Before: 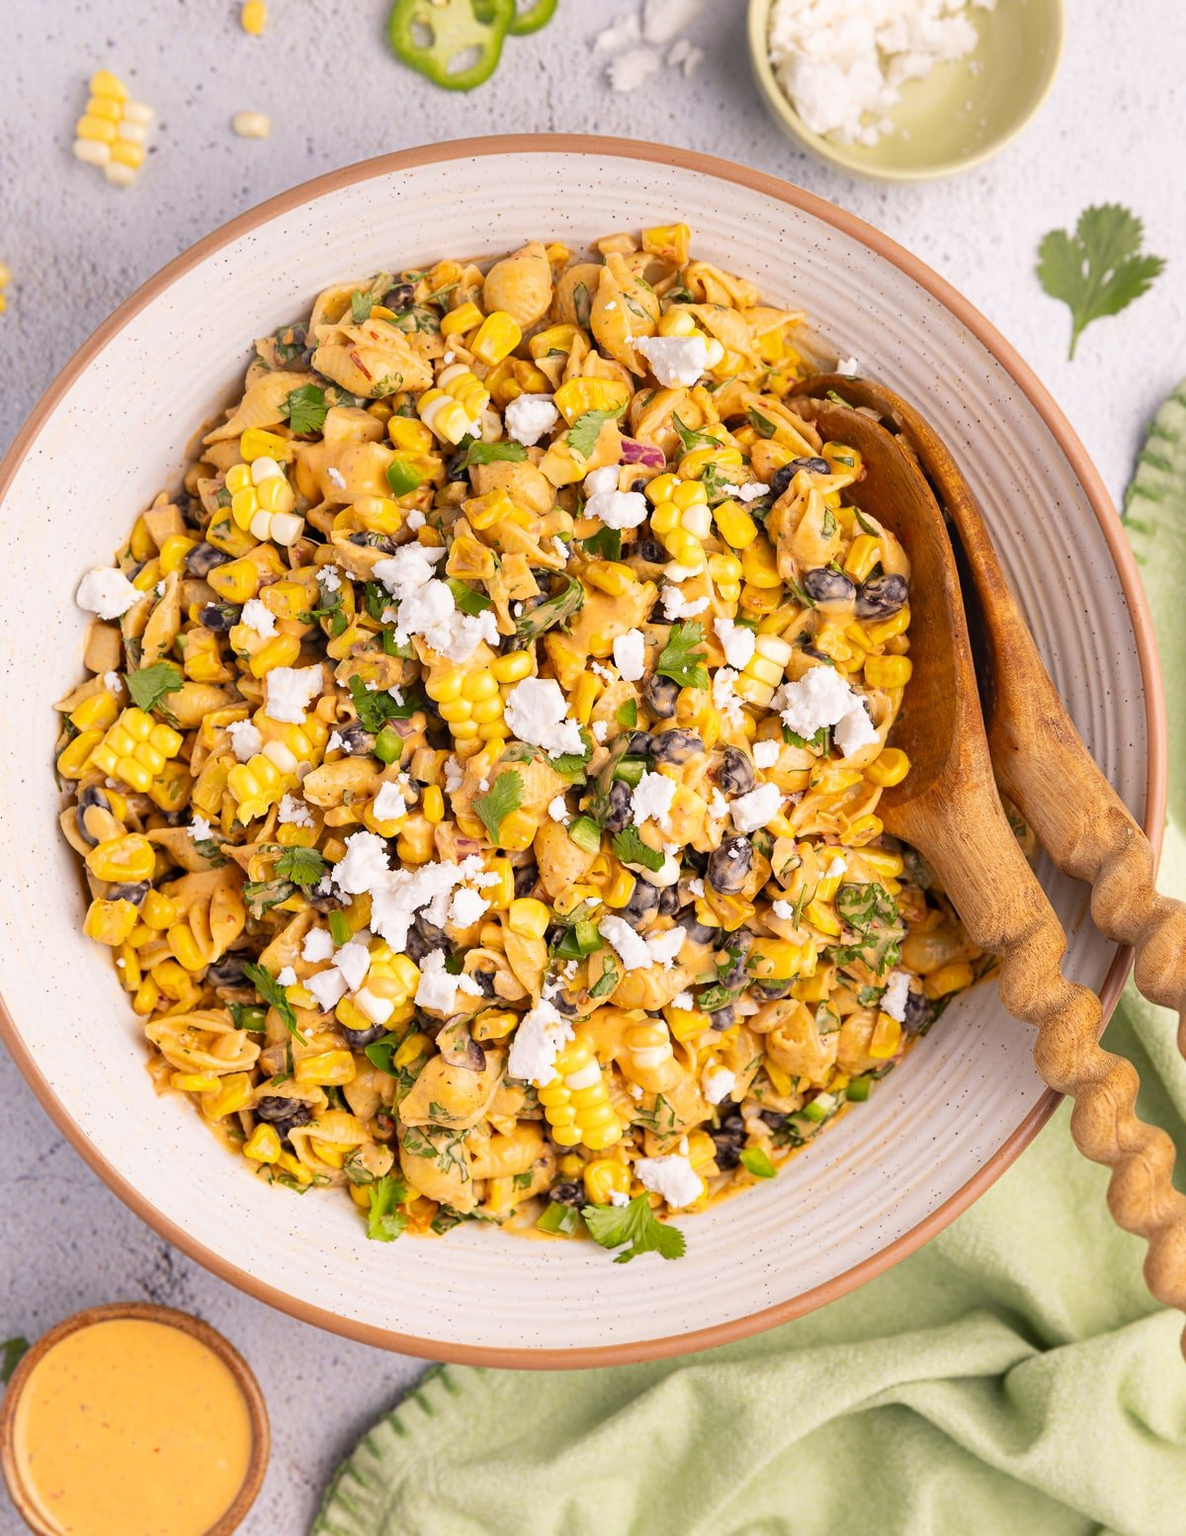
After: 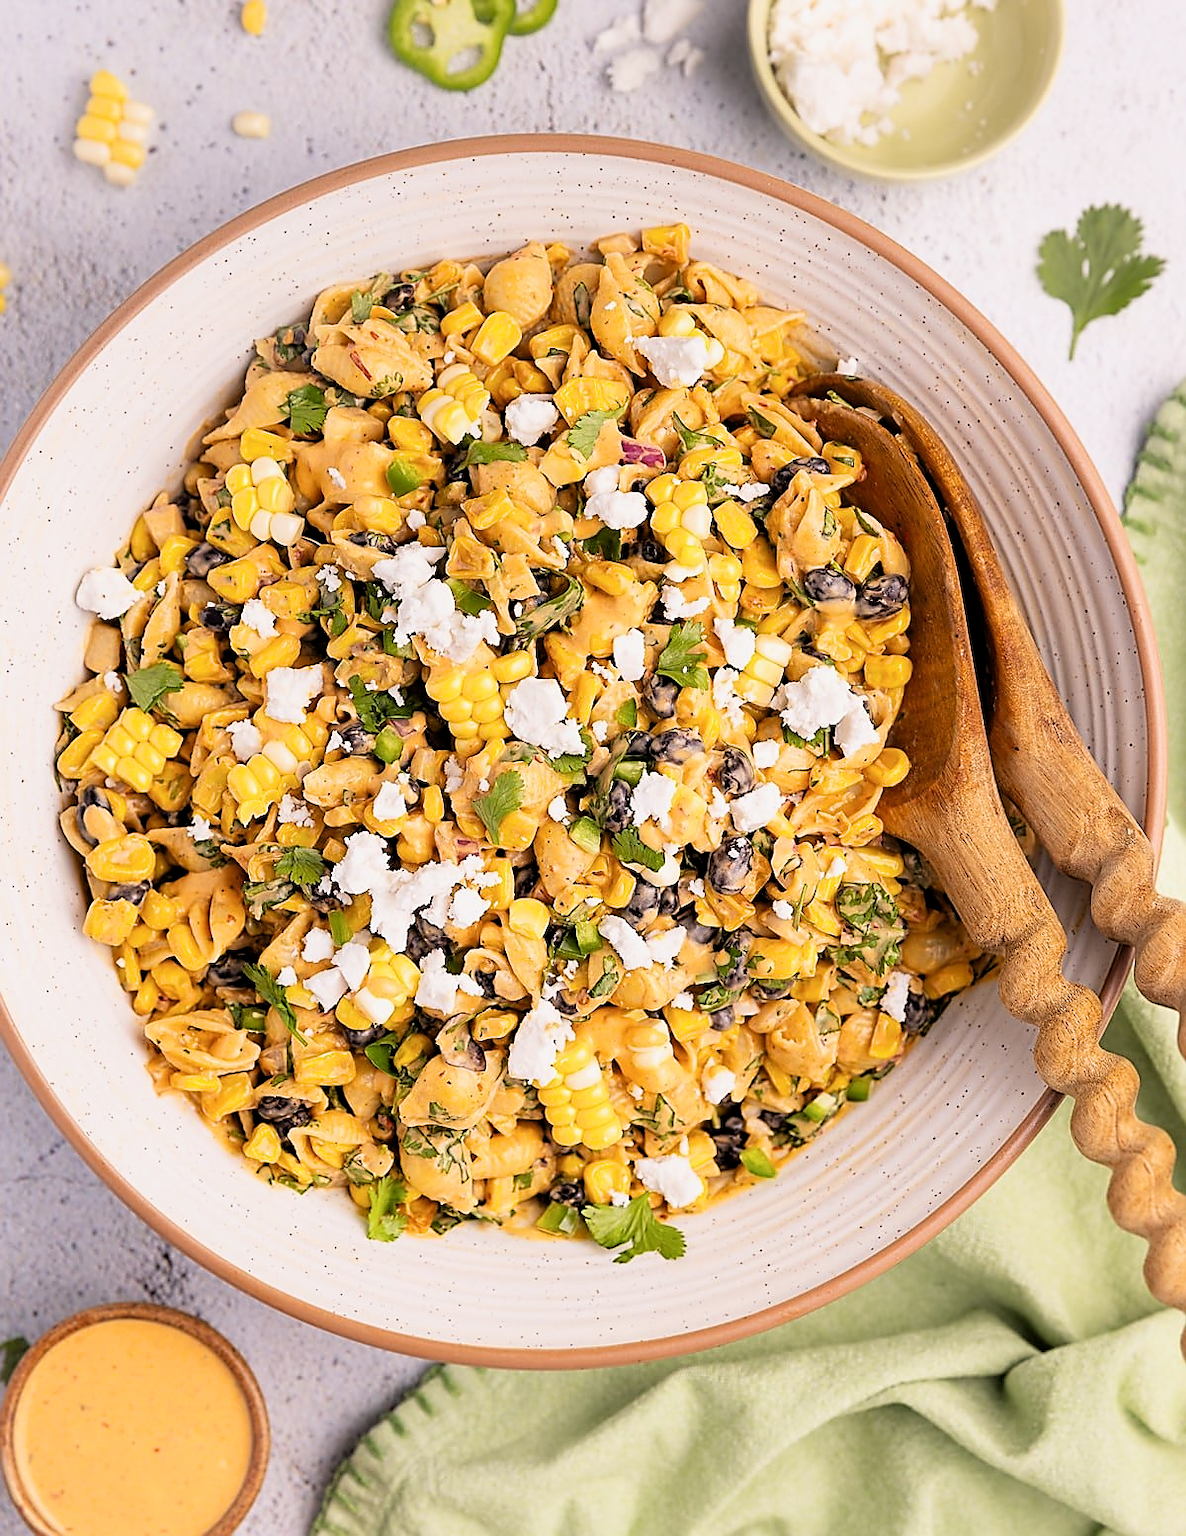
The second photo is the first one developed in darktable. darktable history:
filmic rgb: black relative exposure -4.93 EV, white relative exposure 2.83 EV, hardness 3.72
sharpen: radius 1.418, amount 1.258, threshold 0.744
